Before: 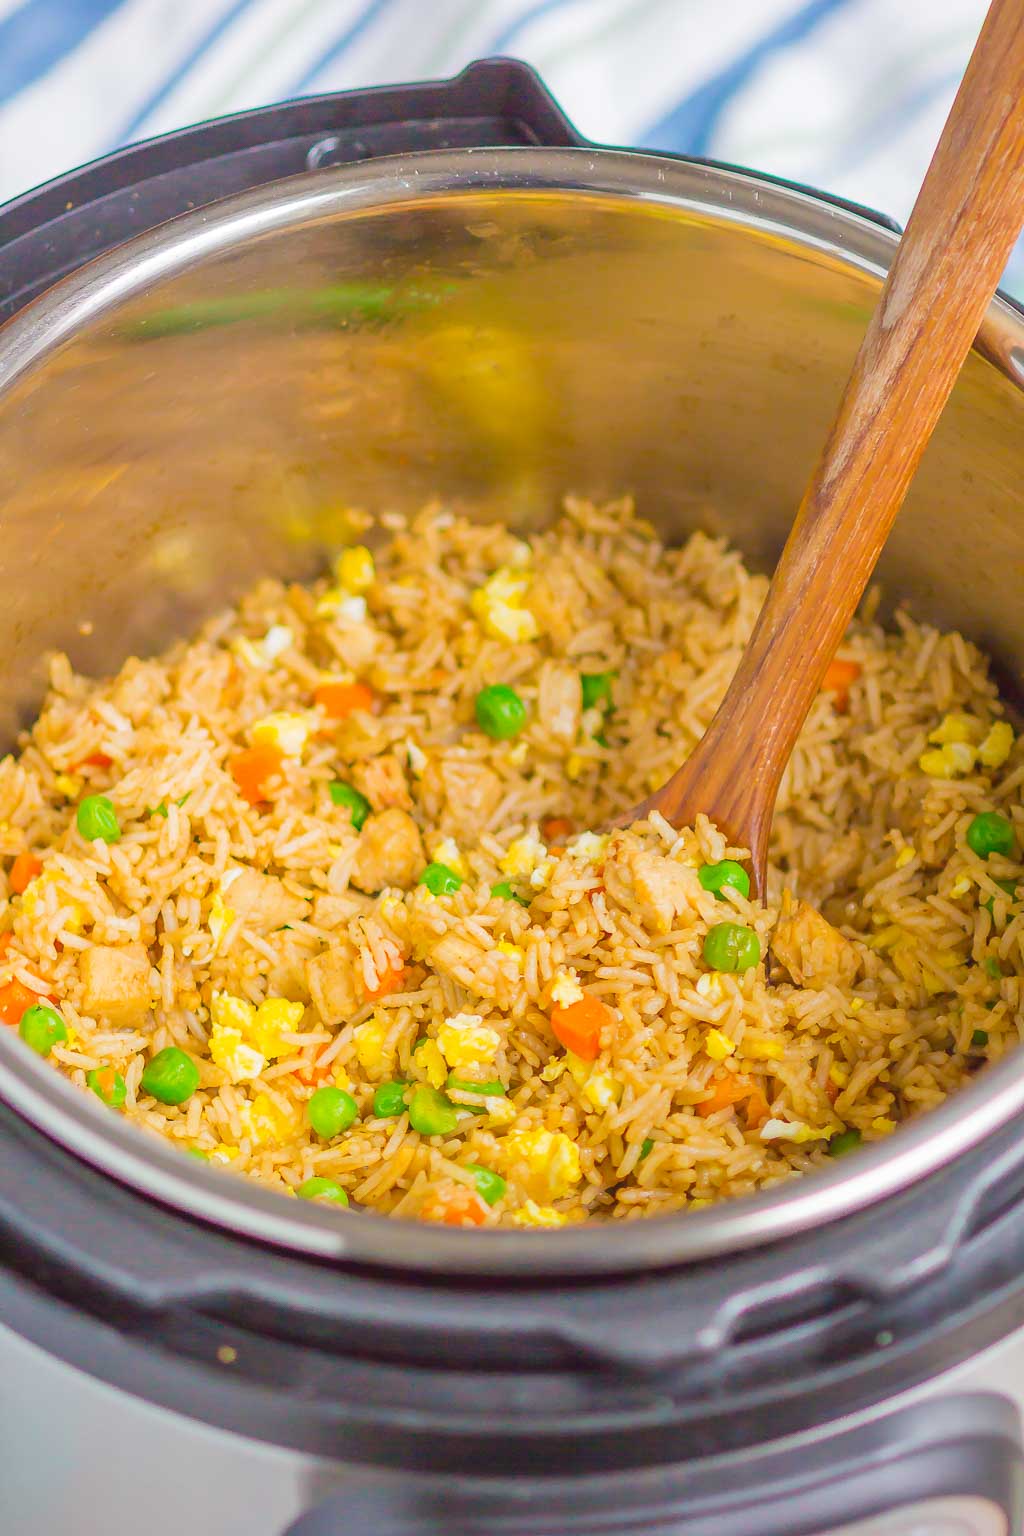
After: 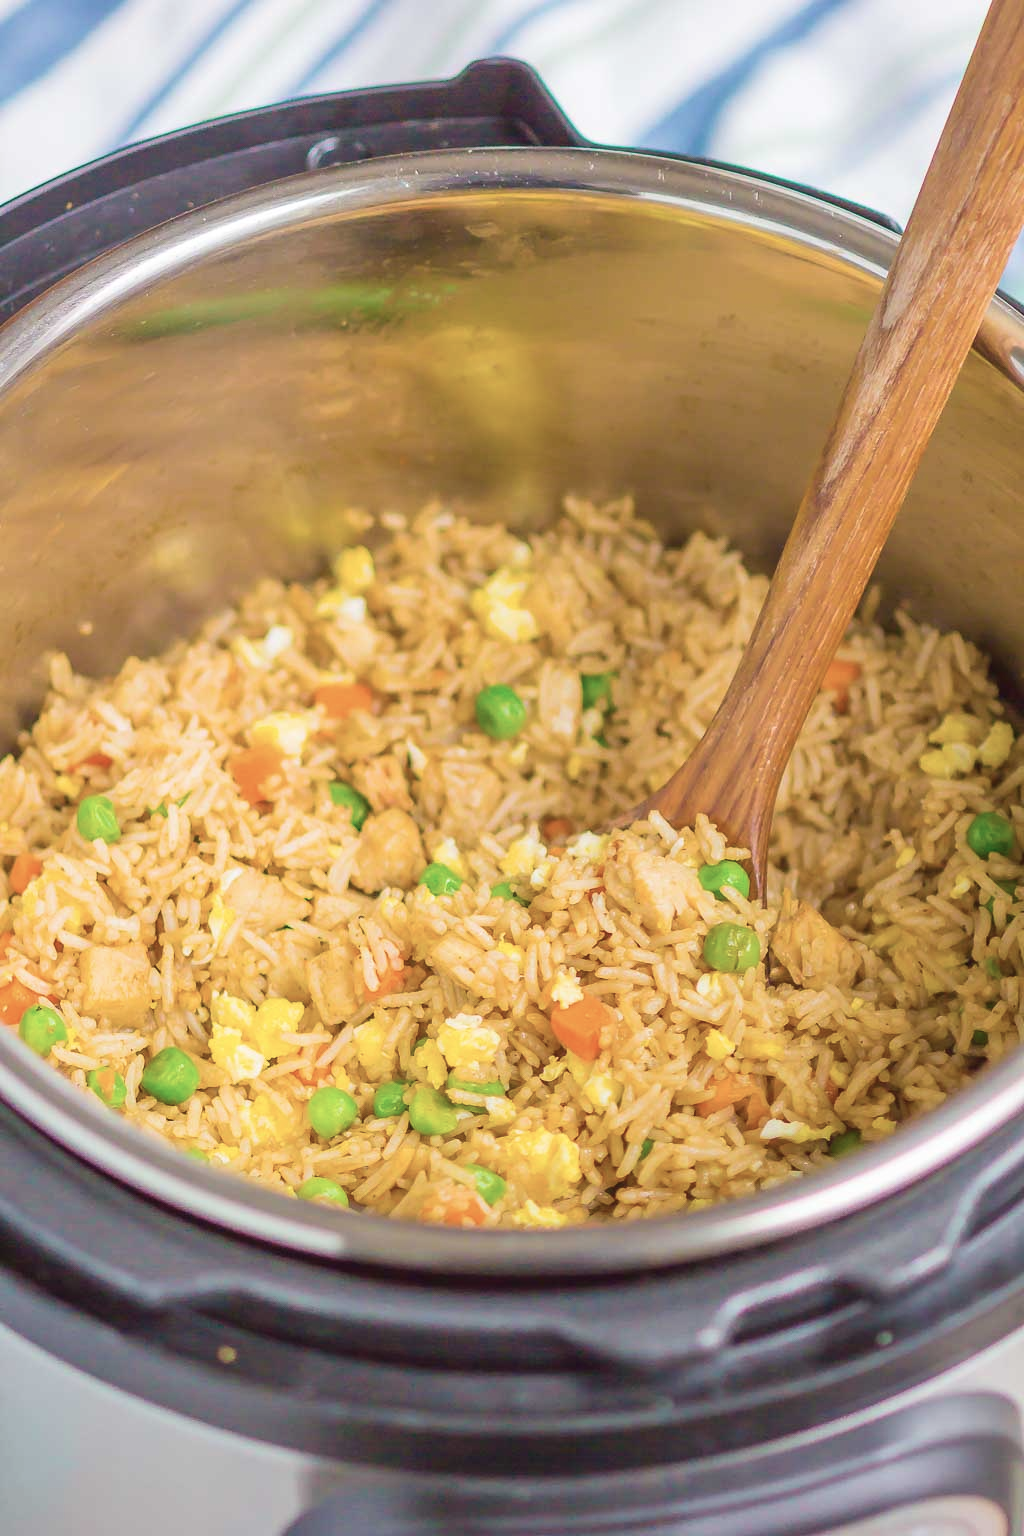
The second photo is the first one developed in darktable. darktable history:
velvia: on, module defaults
contrast brightness saturation: contrast 0.097, saturation -0.282
